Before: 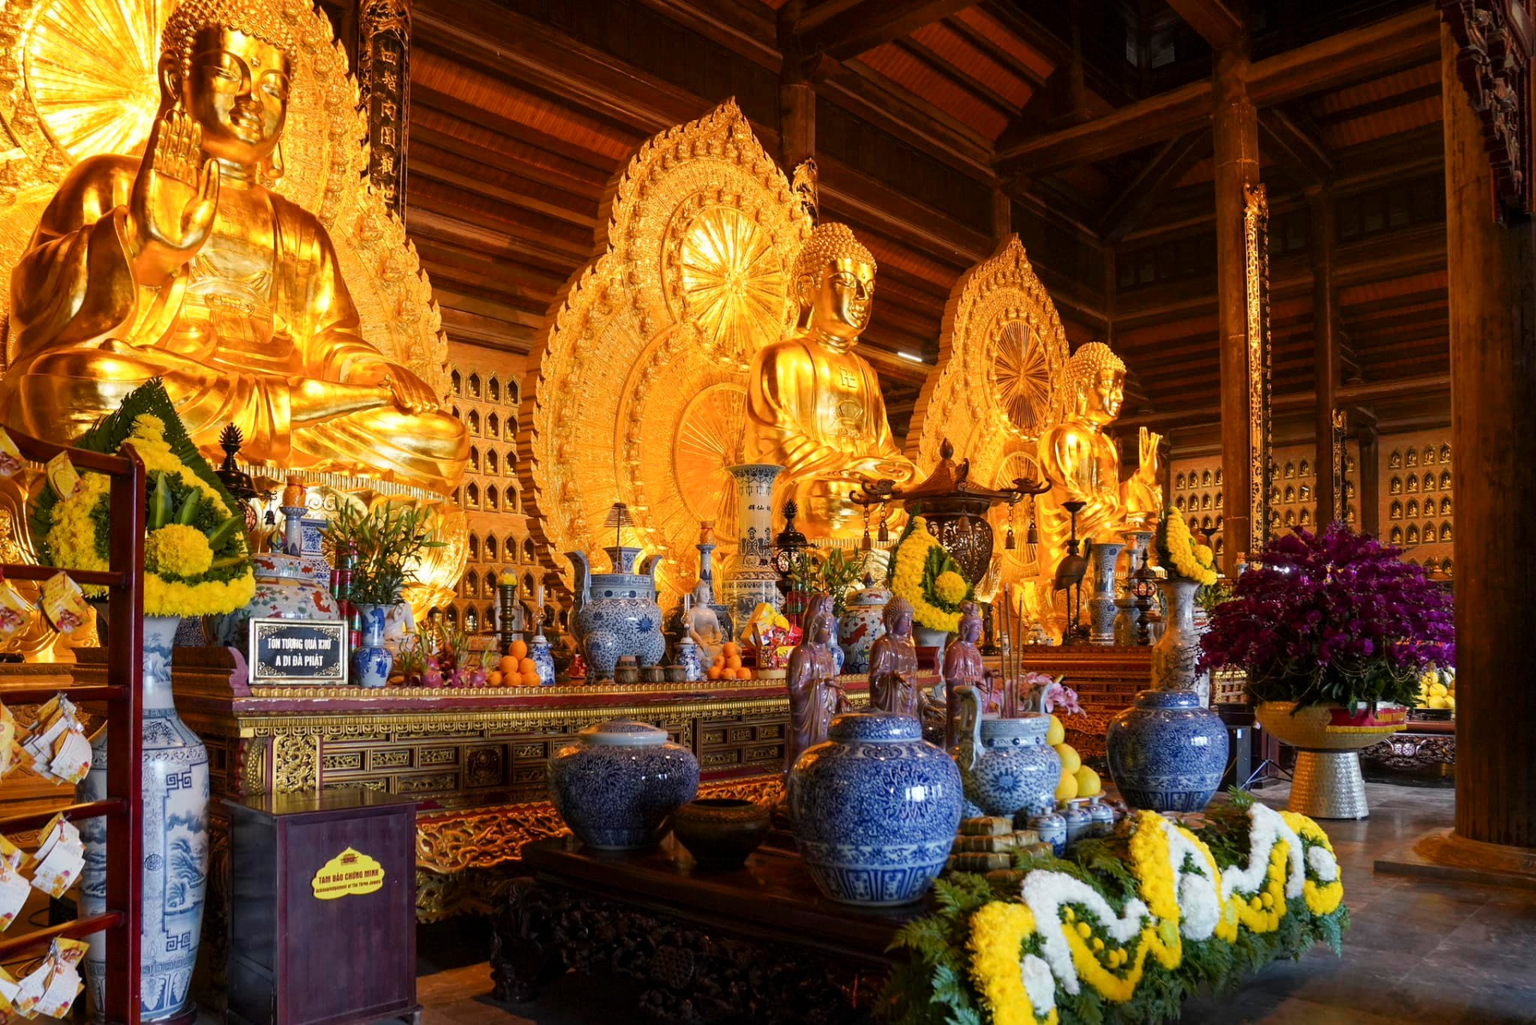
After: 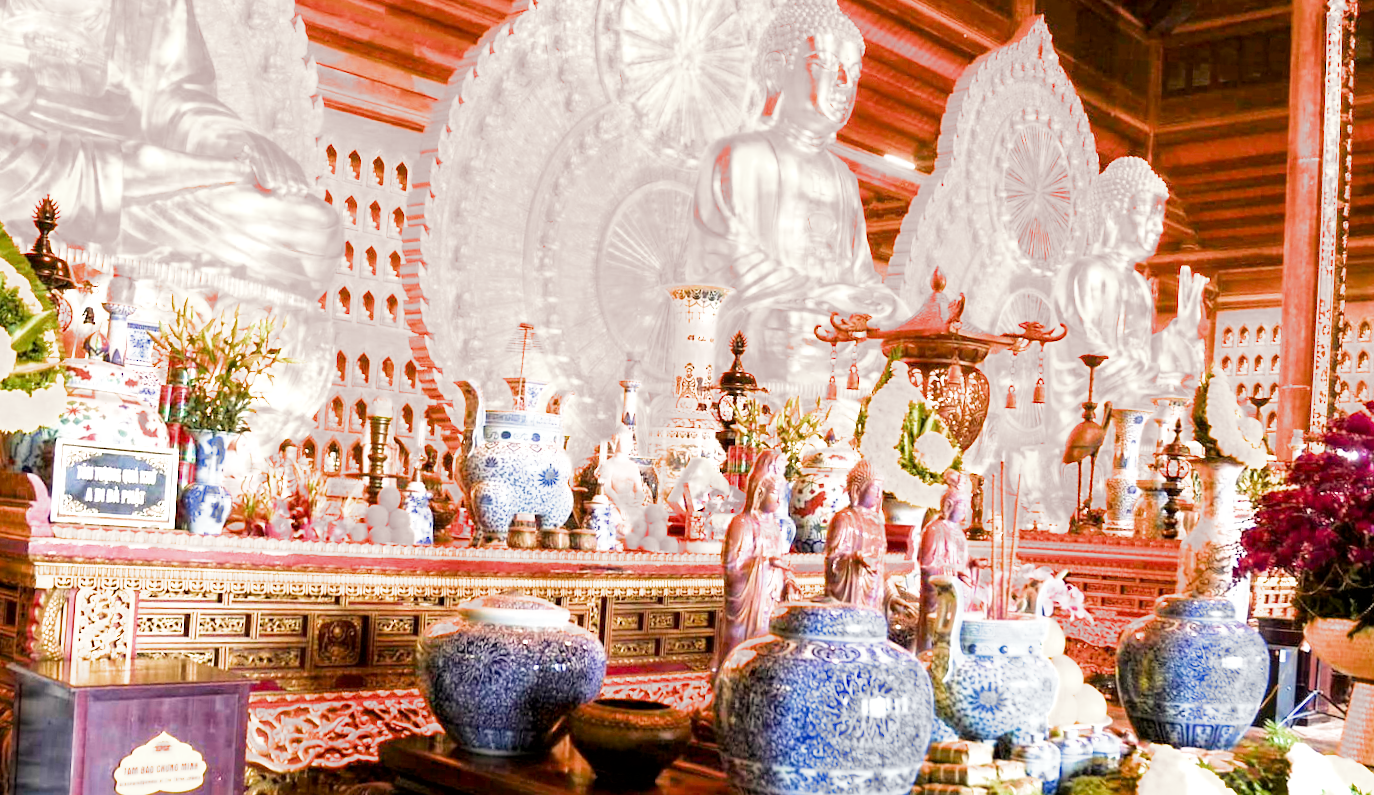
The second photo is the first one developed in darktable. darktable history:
exposure: black level correction 0.001, exposure 1.822 EV, compensate exposure bias true, compensate highlight preservation false
white balance: red 1.029, blue 0.92
crop and rotate: angle -3.37°, left 9.79%, top 20.73%, right 12.42%, bottom 11.82%
filmic rgb: middle gray luminance 9.23%, black relative exposure -10.55 EV, white relative exposure 3.45 EV, threshold 6 EV, target black luminance 0%, hardness 5.98, latitude 59.69%, contrast 1.087, highlights saturation mix 5%, shadows ↔ highlights balance 29.23%, add noise in highlights 0, color science v3 (2019), use custom middle-gray values true, iterations of high-quality reconstruction 0, contrast in highlights soft, enable highlight reconstruction true
